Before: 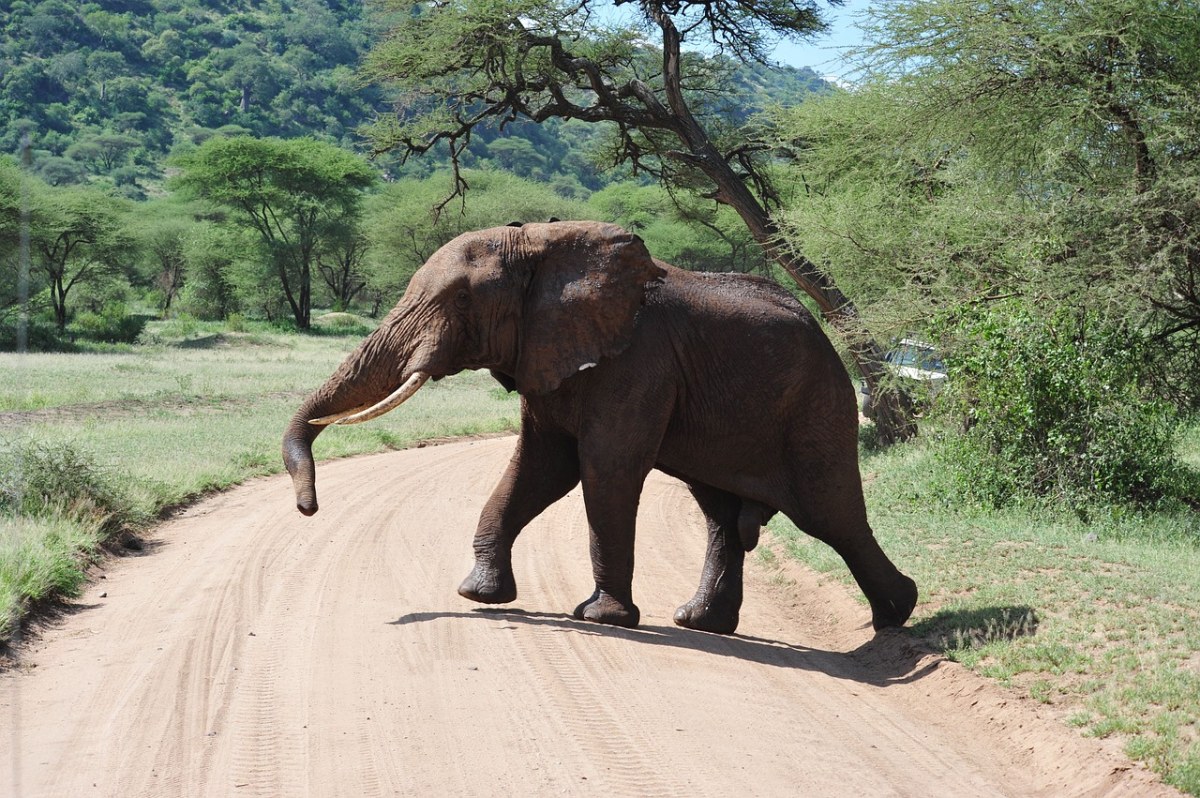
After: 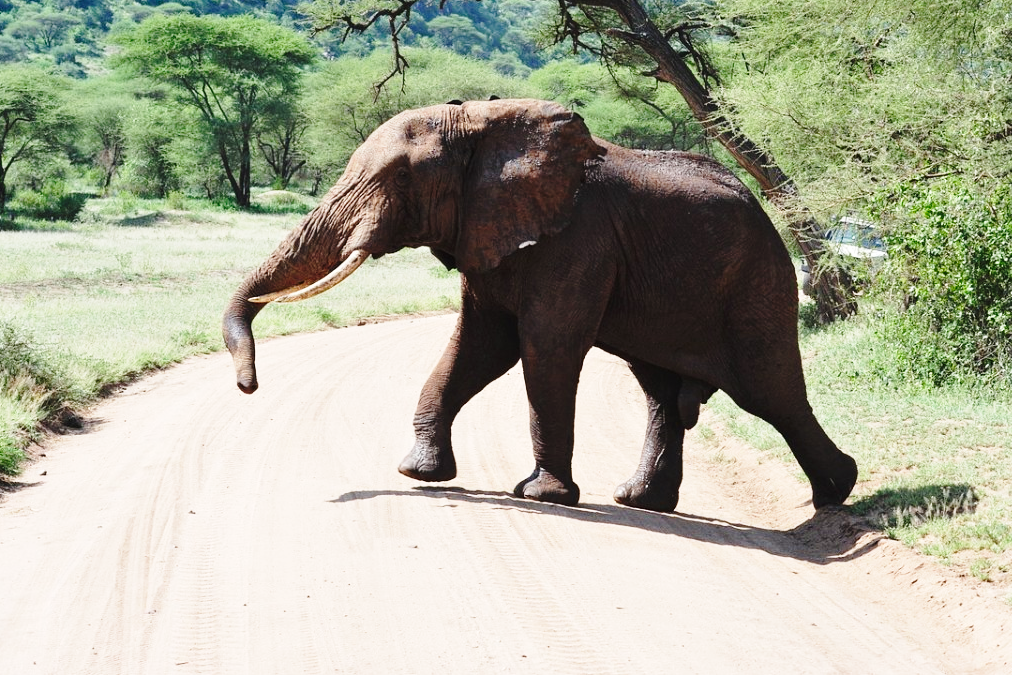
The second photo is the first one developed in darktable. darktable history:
base curve: curves: ch0 [(0, 0) (0.028, 0.03) (0.121, 0.232) (0.46, 0.748) (0.859, 0.968) (1, 1)], preserve colors none
crop and rotate: left 5.005%, top 15.352%, right 10.658%
